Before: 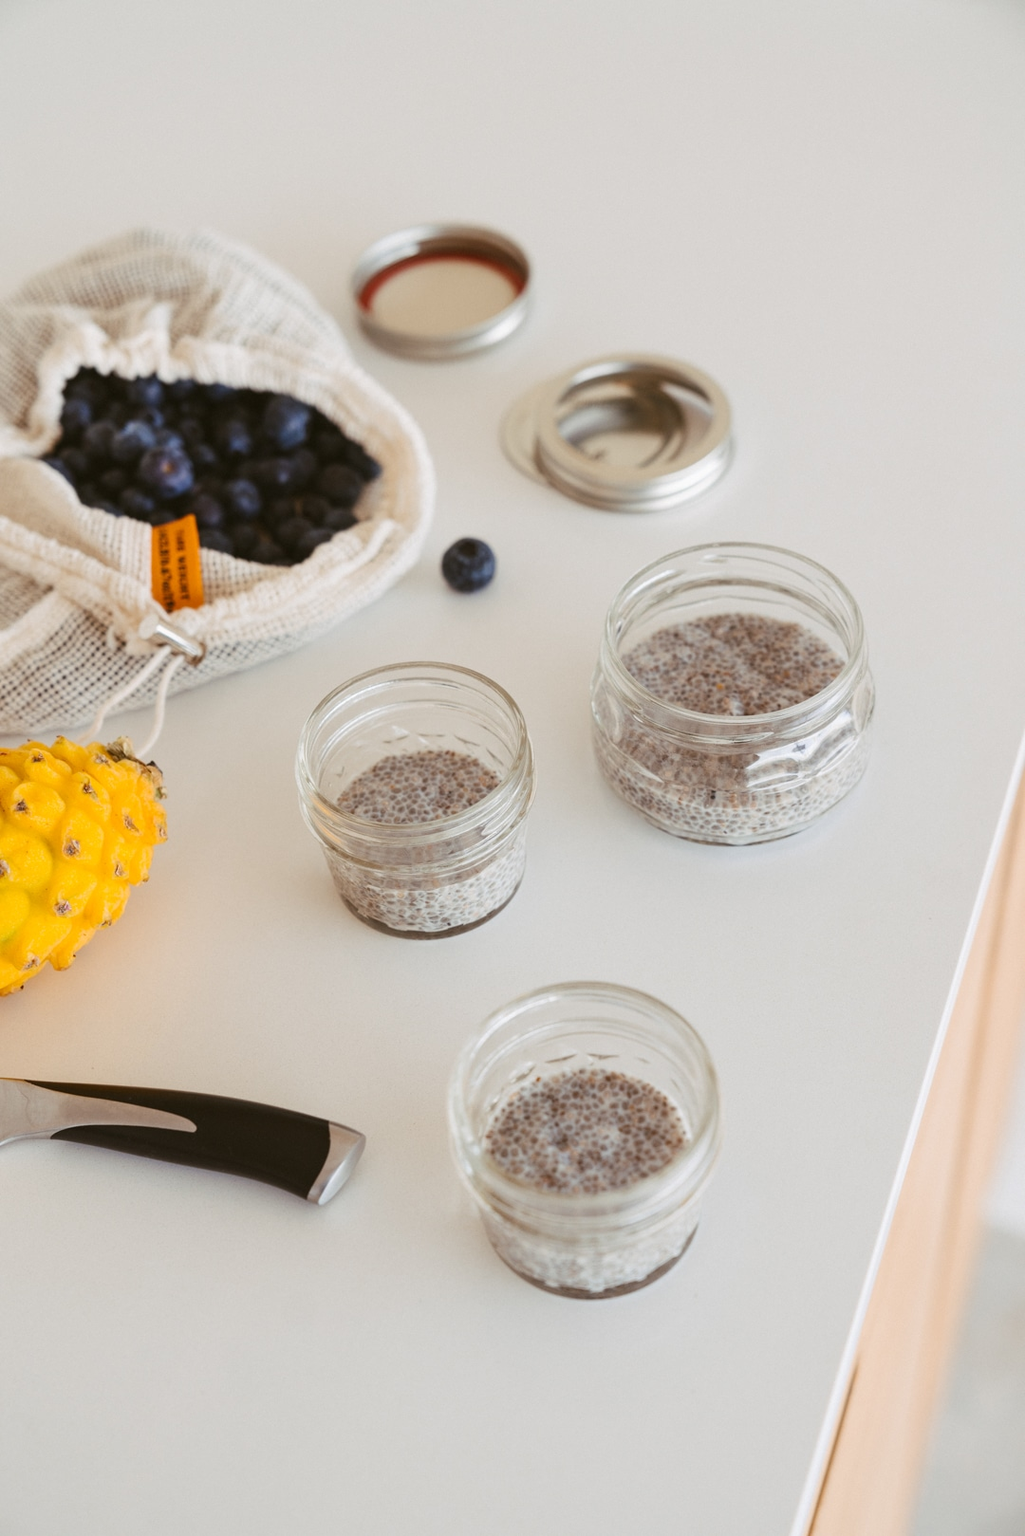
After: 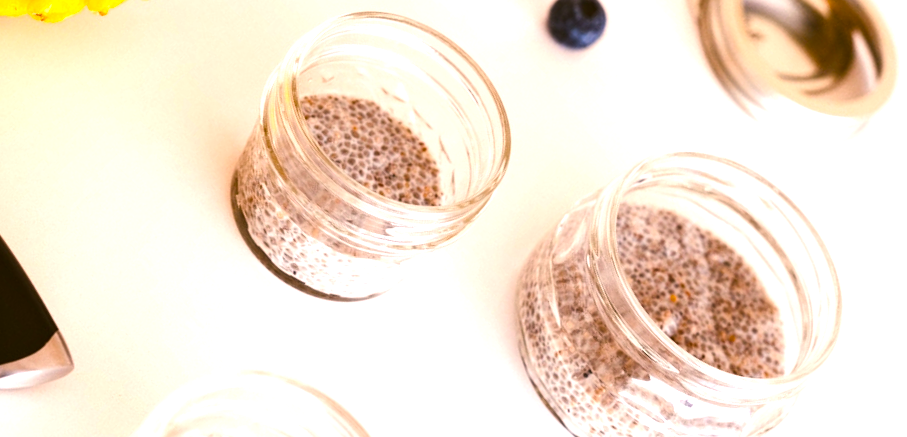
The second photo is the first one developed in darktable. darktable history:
color balance rgb: linear chroma grading › global chroma 14.738%, perceptual saturation grading › global saturation 39.664%, perceptual saturation grading › highlights -24.911%, perceptual saturation grading › mid-tones 35.313%, perceptual saturation grading › shadows 35.837%, perceptual brilliance grading › global brilliance 9.596%
color correction: highlights a* 12.57, highlights b* 5.61
crop and rotate: angle -45.1°, top 16.705%, right 0.932%, bottom 11.737%
tone equalizer: -8 EV -0.727 EV, -7 EV -0.691 EV, -6 EV -0.63 EV, -5 EV -0.405 EV, -3 EV 0.394 EV, -2 EV 0.6 EV, -1 EV 0.676 EV, +0 EV 0.776 EV, edges refinement/feathering 500, mask exposure compensation -1.57 EV, preserve details no
